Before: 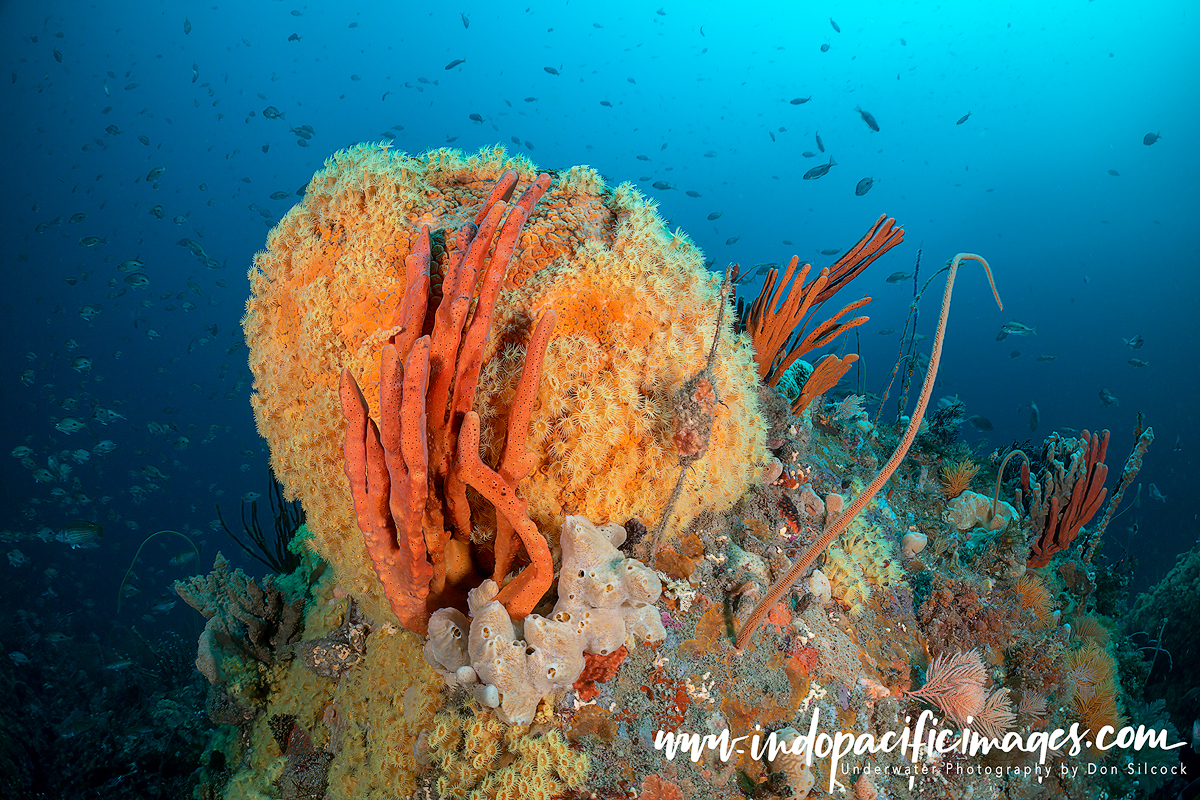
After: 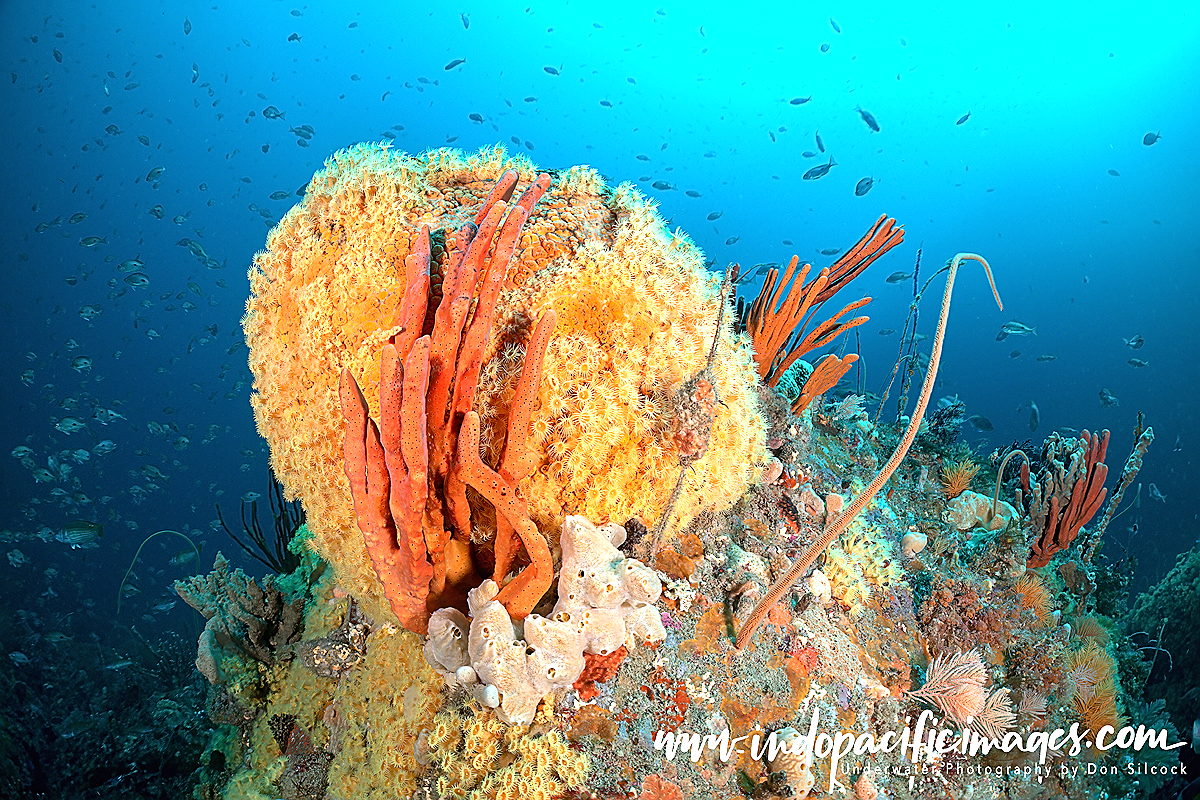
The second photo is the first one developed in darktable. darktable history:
exposure: black level correction -0.001, exposure 0.9 EV, compensate exposure bias true, compensate highlight preservation false
sharpen: on, module defaults
